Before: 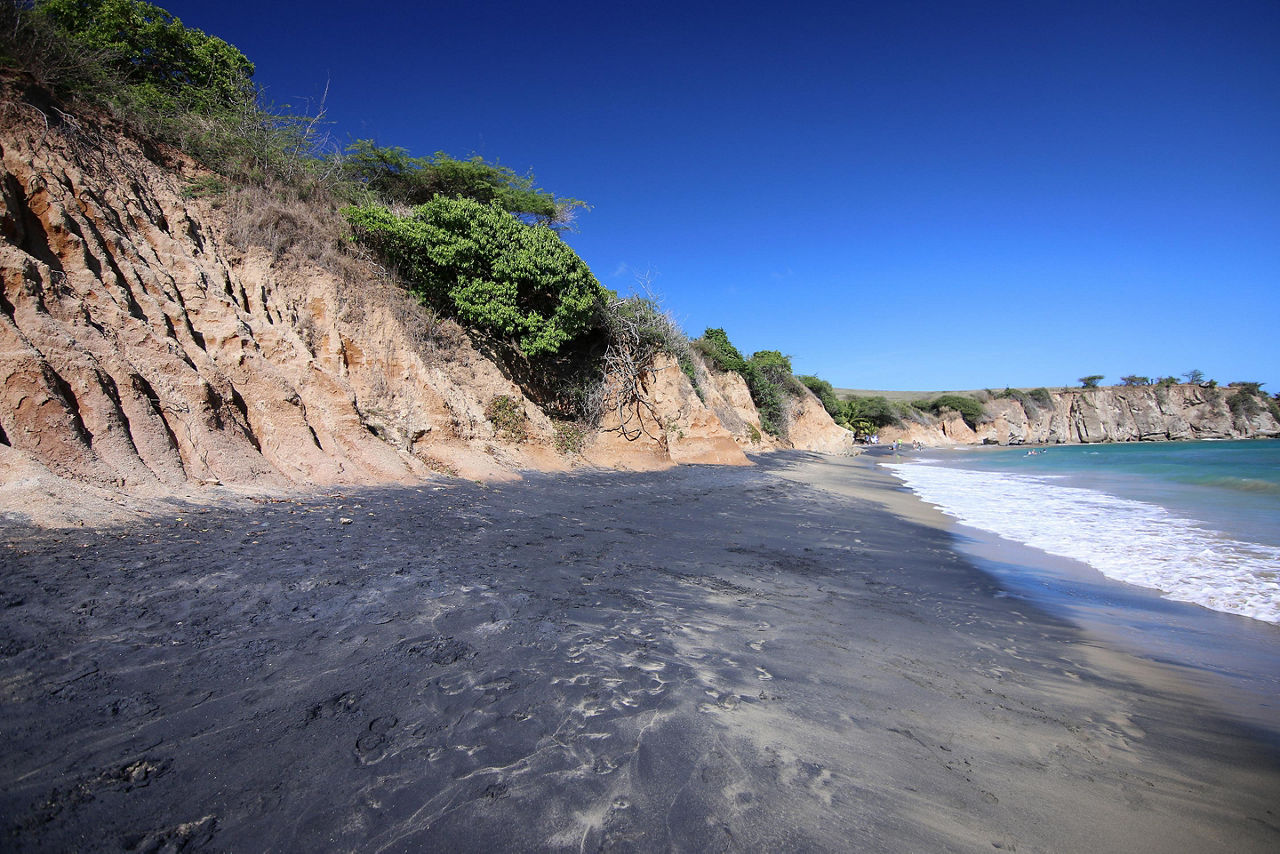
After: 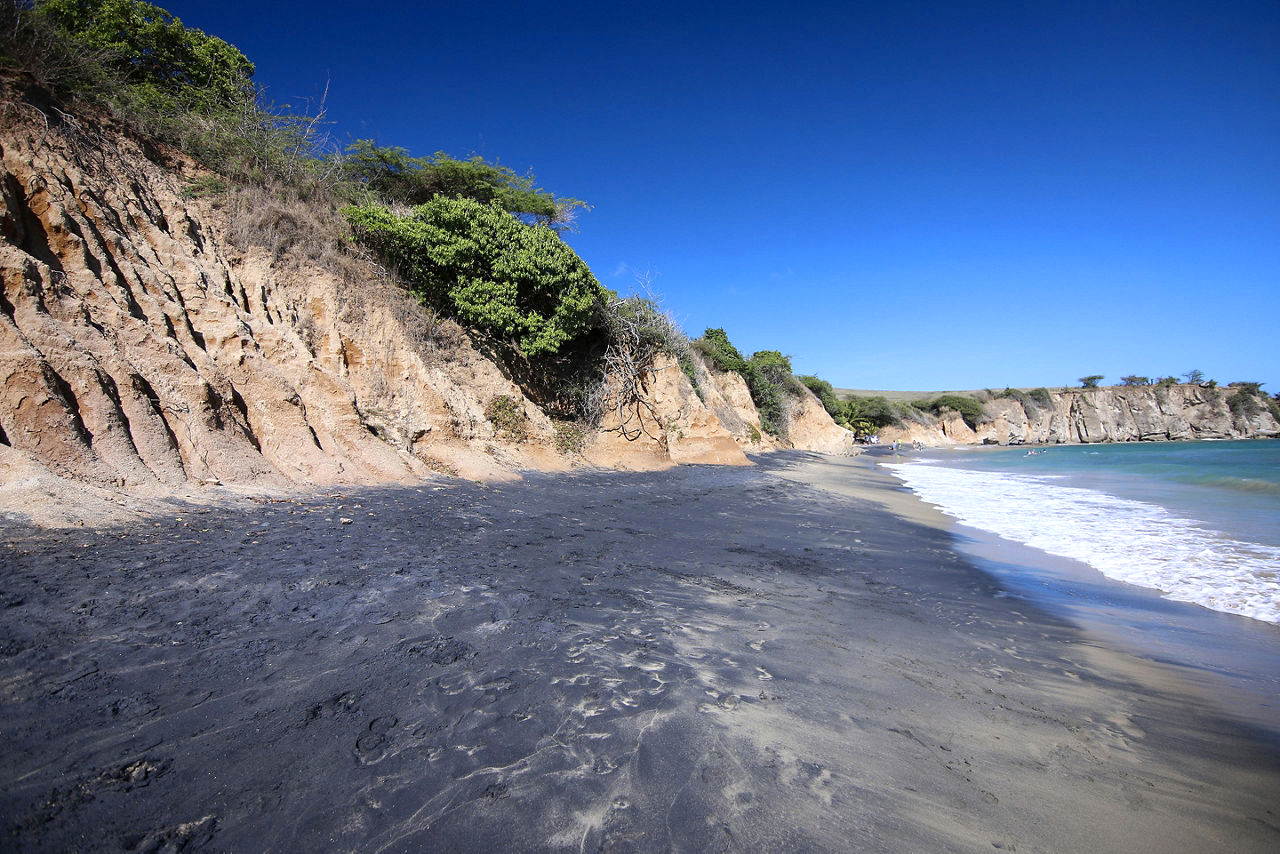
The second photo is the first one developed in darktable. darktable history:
exposure: exposure 0.161 EV, compensate highlight preservation false
color contrast: green-magenta contrast 0.81
